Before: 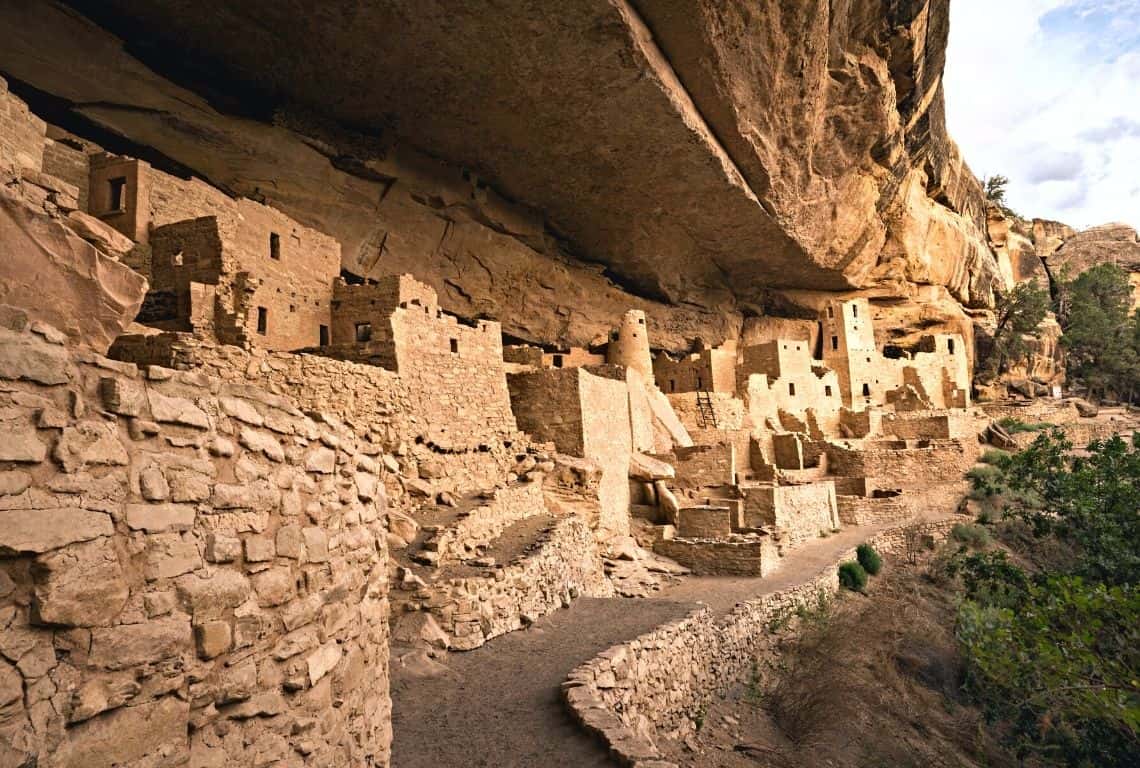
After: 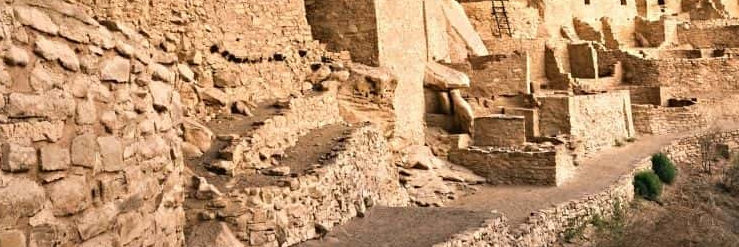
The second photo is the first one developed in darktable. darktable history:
crop: left 17.988%, top 50.987%, right 17.131%, bottom 16.832%
